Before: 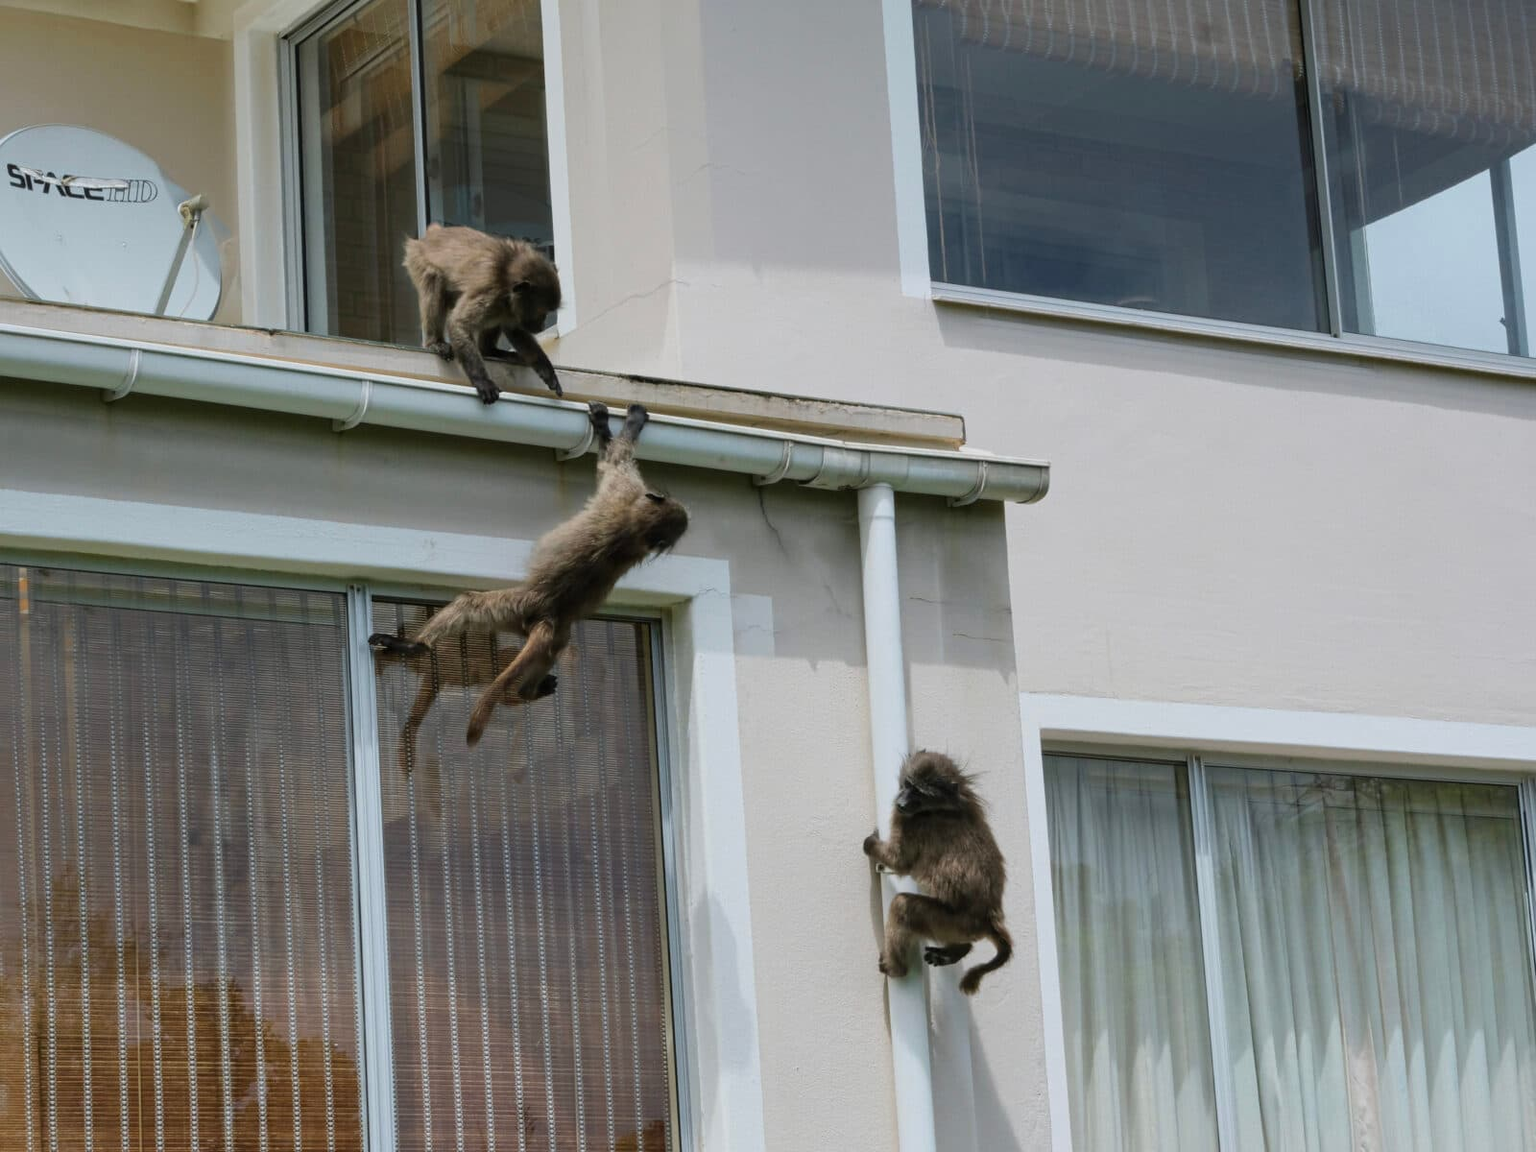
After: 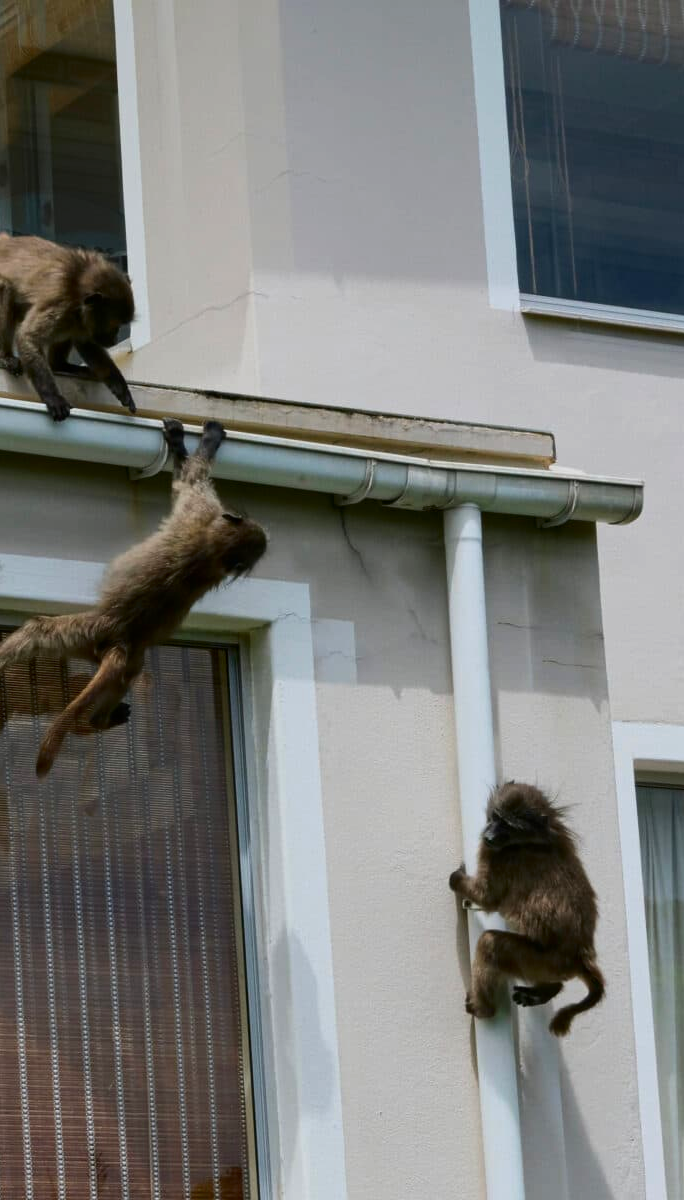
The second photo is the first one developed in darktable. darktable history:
crop: left 28.139%, right 29.097%
contrast brightness saturation: contrast 0.115, brightness -0.116, saturation 0.2
